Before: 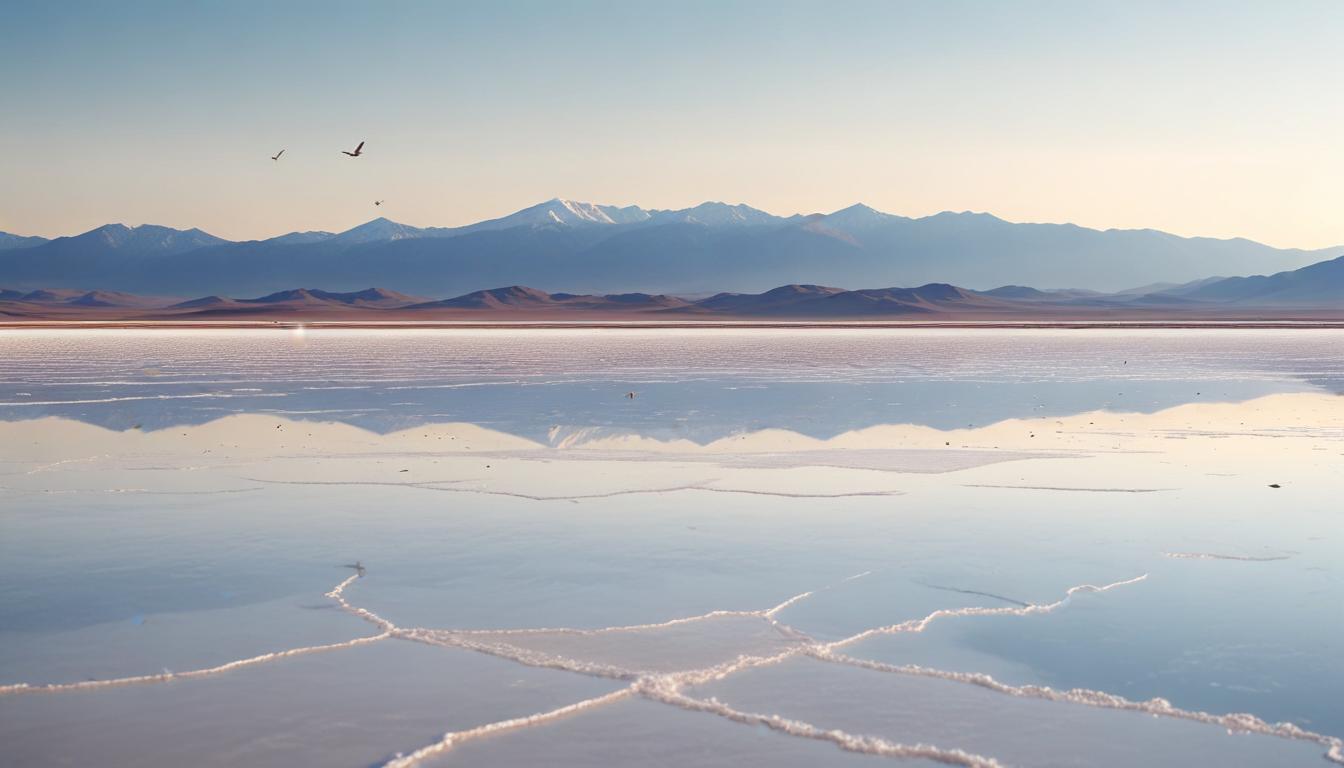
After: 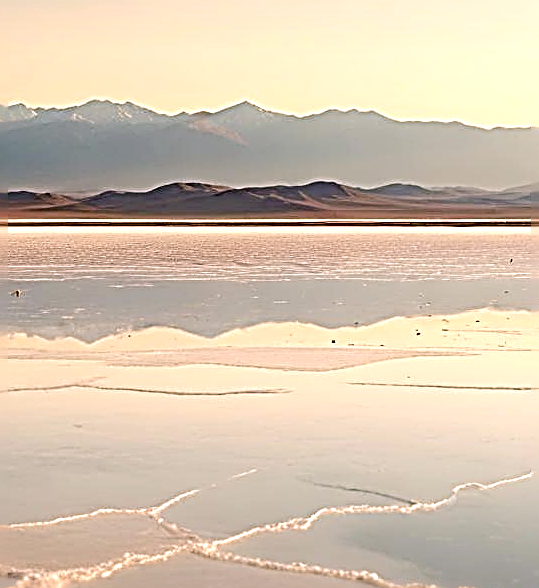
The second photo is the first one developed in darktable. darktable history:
exposure: black level correction 0.031, exposure 0.304 EV, compensate highlight preservation false
sharpen: radius 3.158, amount 1.731
crop: left 45.721%, top 13.393%, right 14.118%, bottom 10.01%
tone curve: curves: ch0 [(0, 0) (0.003, 0.003) (0.011, 0.011) (0.025, 0.025) (0.044, 0.044) (0.069, 0.068) (0.1, 0.099) (0.136, 0.134) (0.177, 0.175) (0.224, 0.222) (0.277, 0.274) (0.335, 0.331) (0.399, 0.395) (0.468, 0.463) (0.543, 0.554) (0.623, 0.632) (0.709, 0.716) (0.801, 0.805) (0.898, 0.9) (1, 1)], preserve colors none
color correction: highlights a* 8.98, highlights b* 15.09, shadows a* -0.49, shadows b* 26.52
